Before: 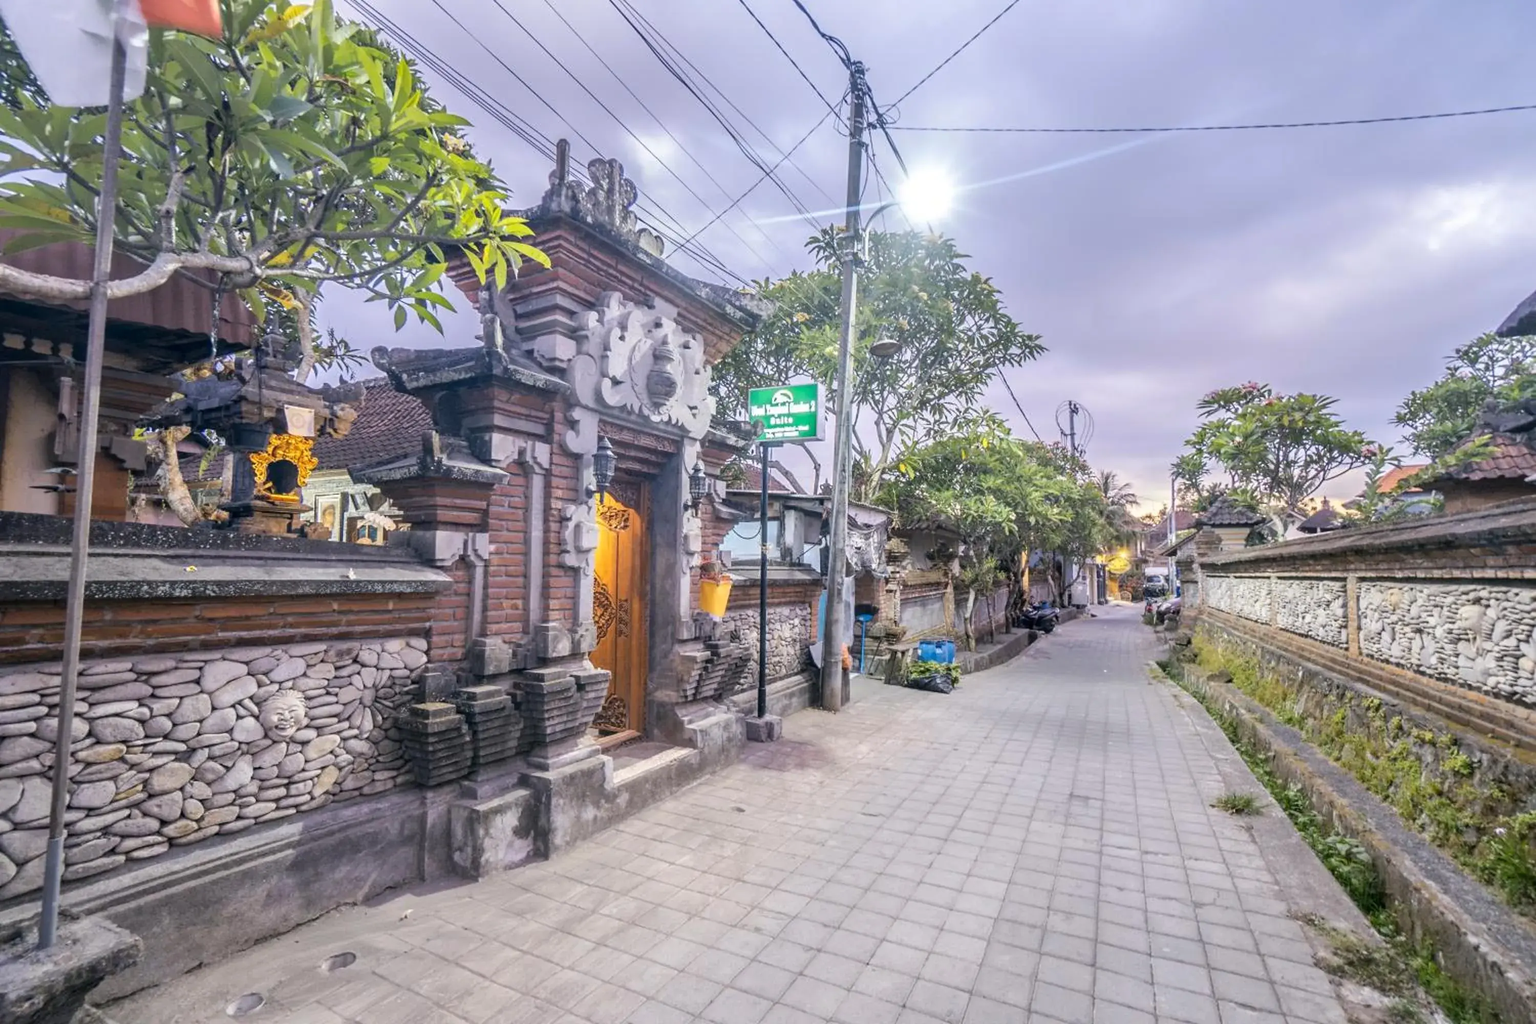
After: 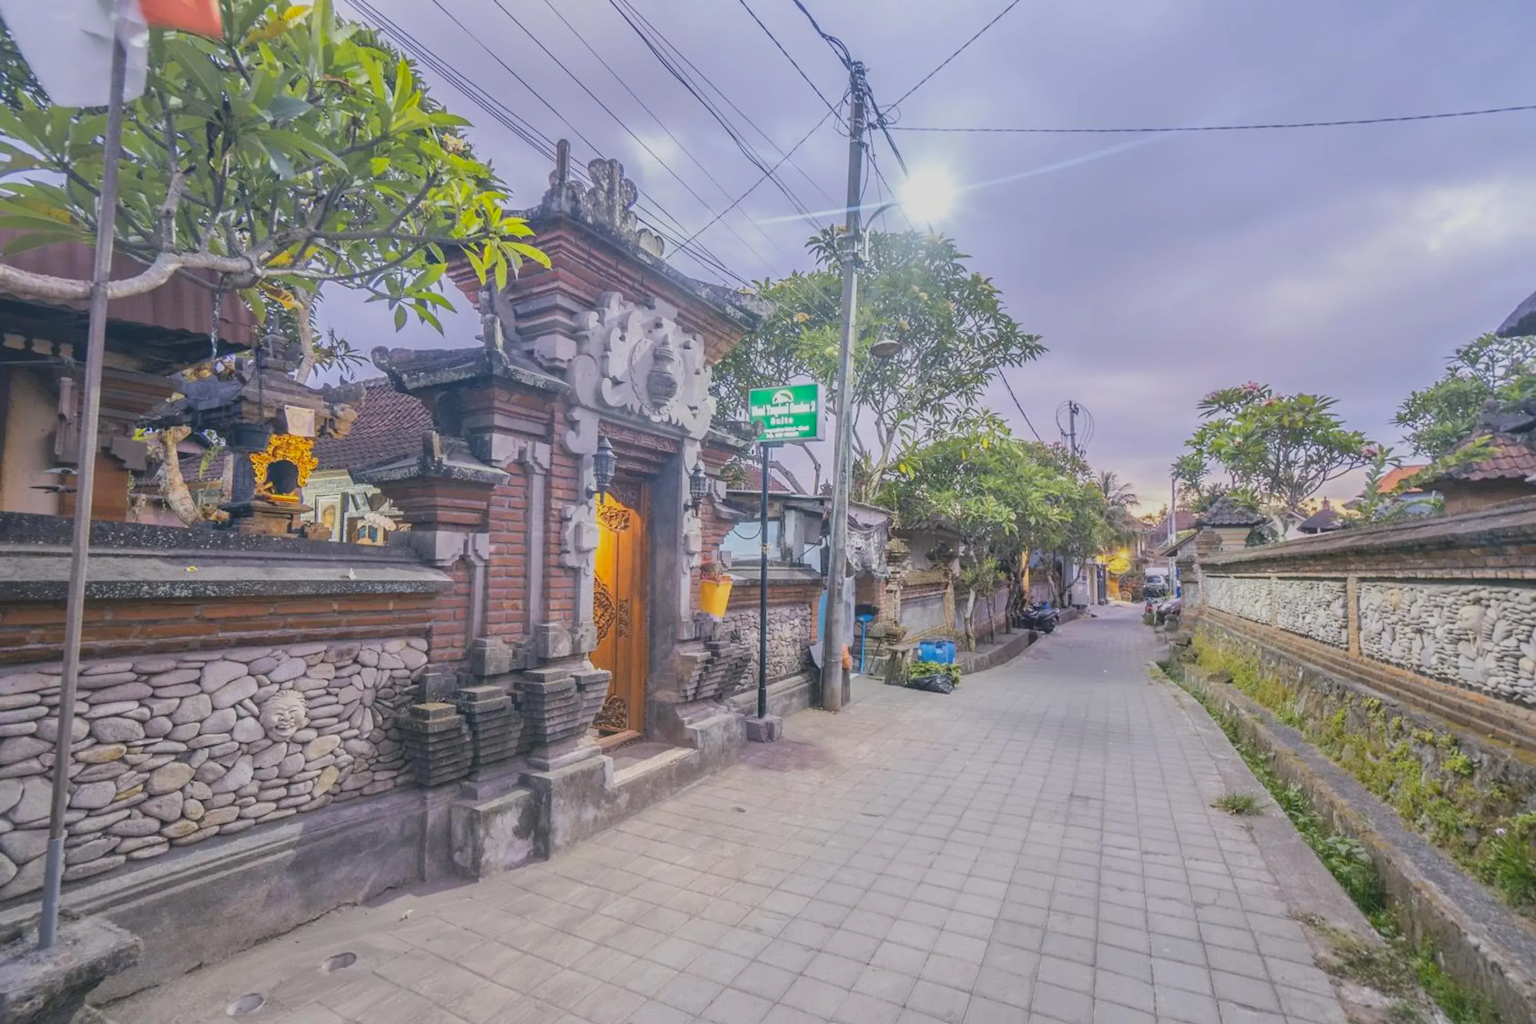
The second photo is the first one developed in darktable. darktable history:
contrast brightness saturation: contrast -0.286
